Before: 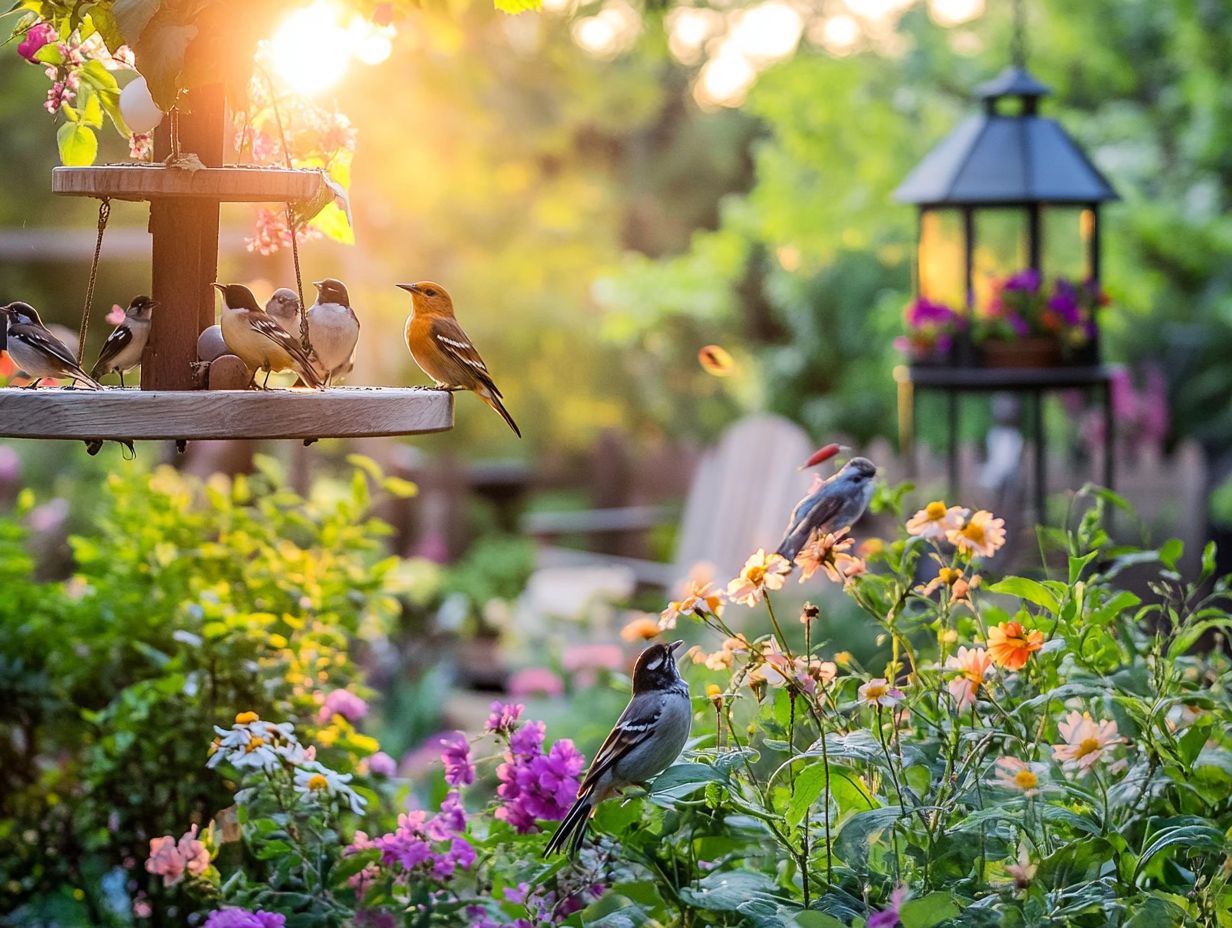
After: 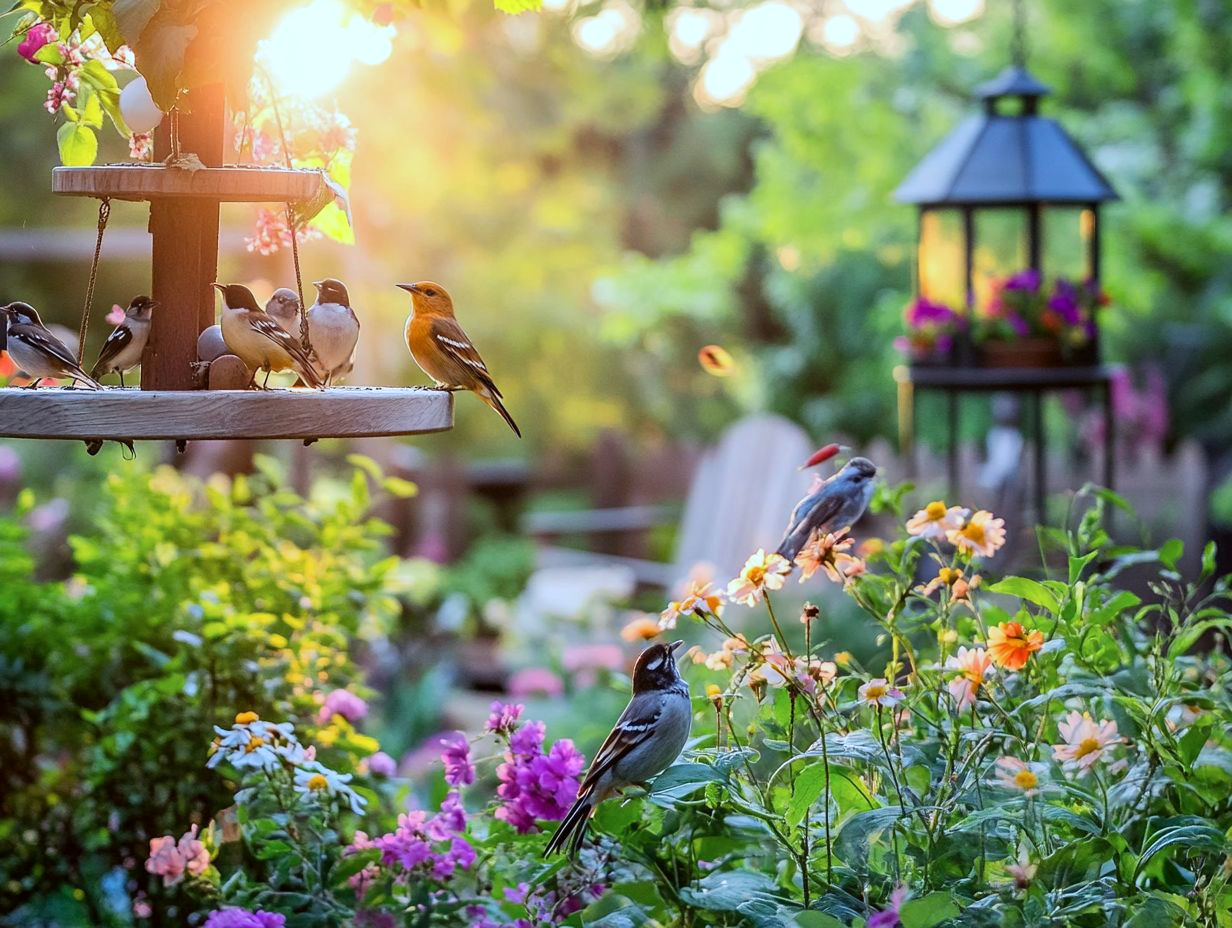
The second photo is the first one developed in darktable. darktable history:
color correction: highlights a* -2.89, highlights b* -2.25, shadows a* 2.12, shadows b* 2.97
color zones: curves: ch1 [(0, 0.525) (0.143, 0.556) (0.286, 0.52) (0.429, 0.5) (0.571, 0.5) (0.714, 0.5) (0.857, 0.503) (1, 0.525)]
color calibration: x 0.37, y 0.382, temperature 4317.18 K
